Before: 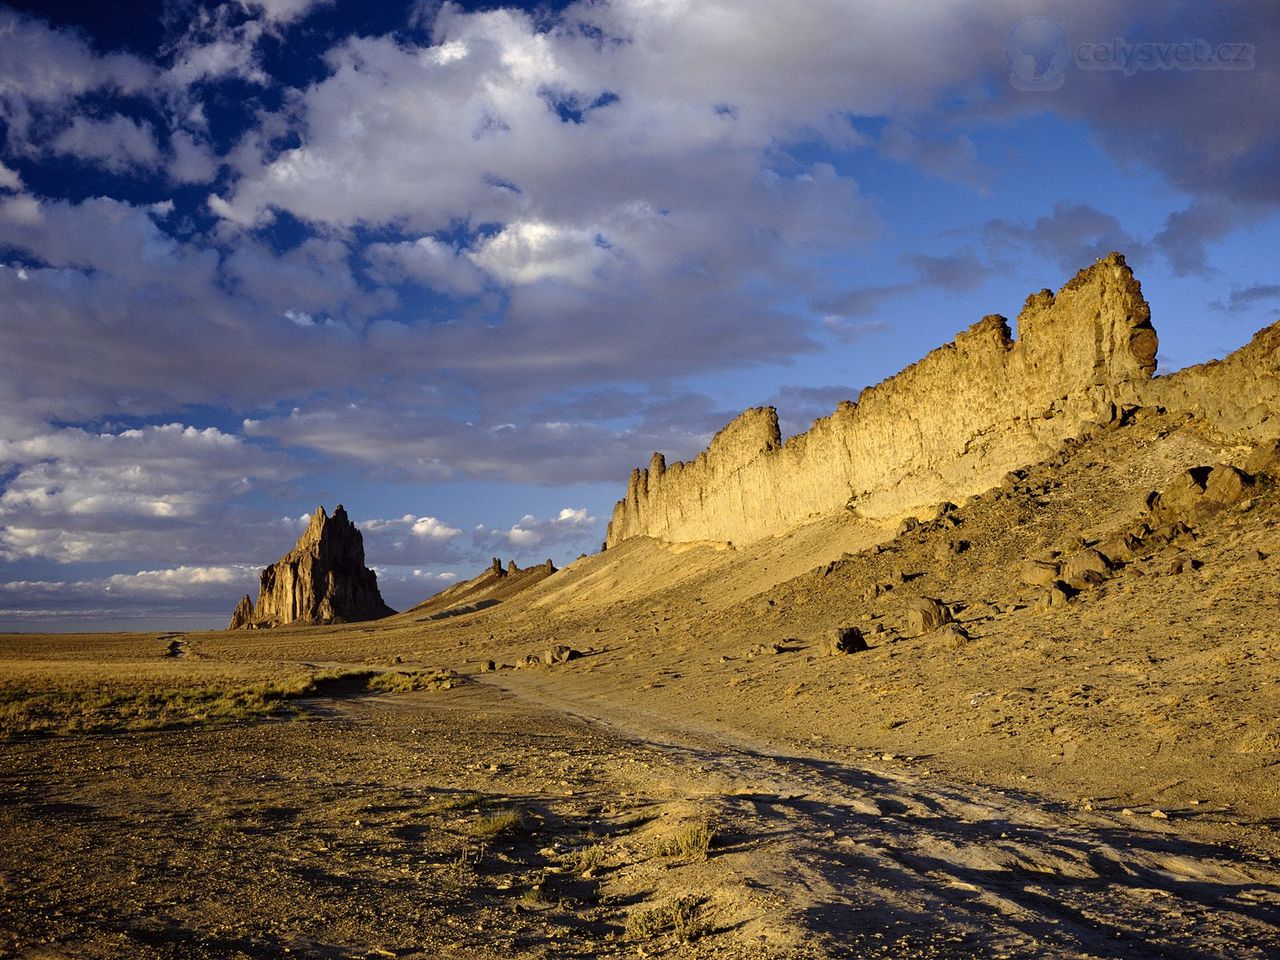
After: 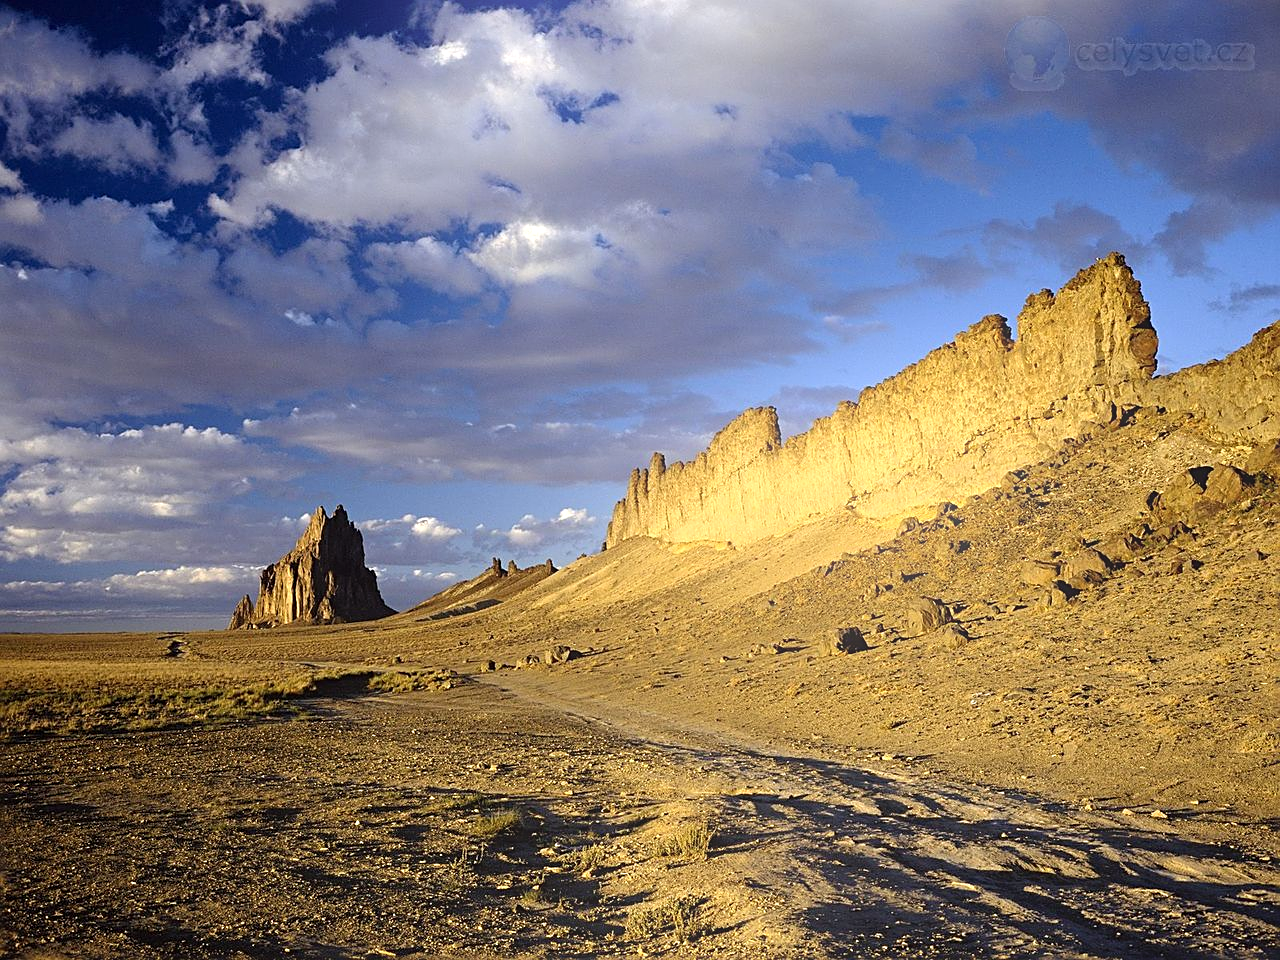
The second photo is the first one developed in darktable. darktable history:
sharpen: on, module defaults
exposure: exposure 0.29 EV, compensate highlight preservation false
bloom: on, module defaults
